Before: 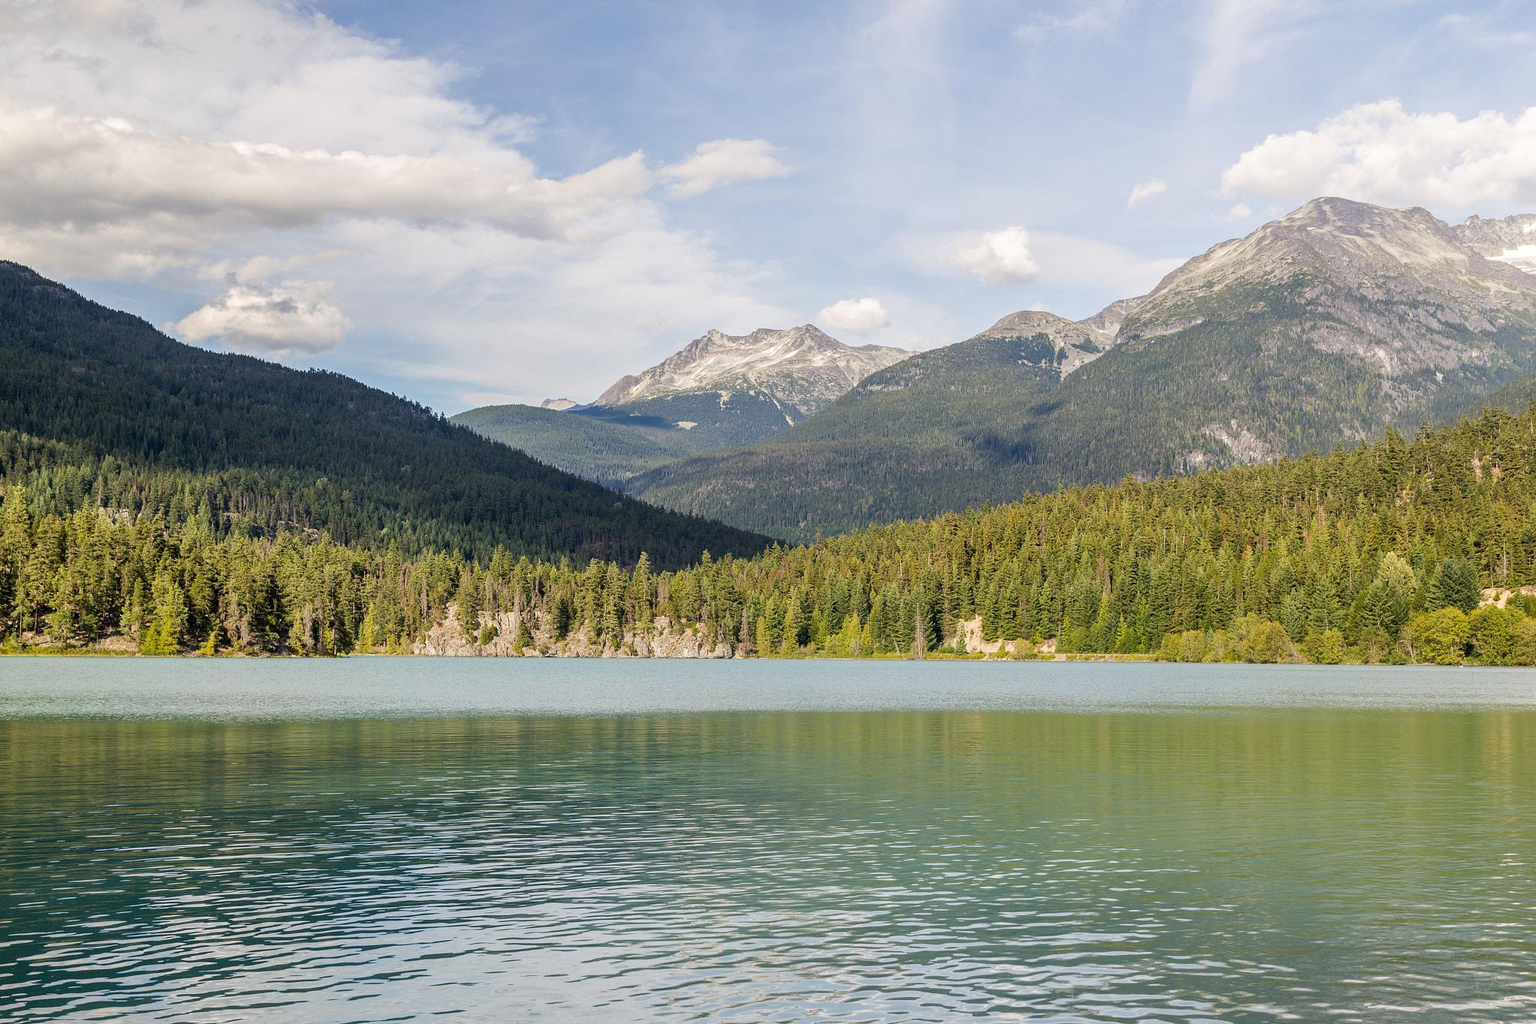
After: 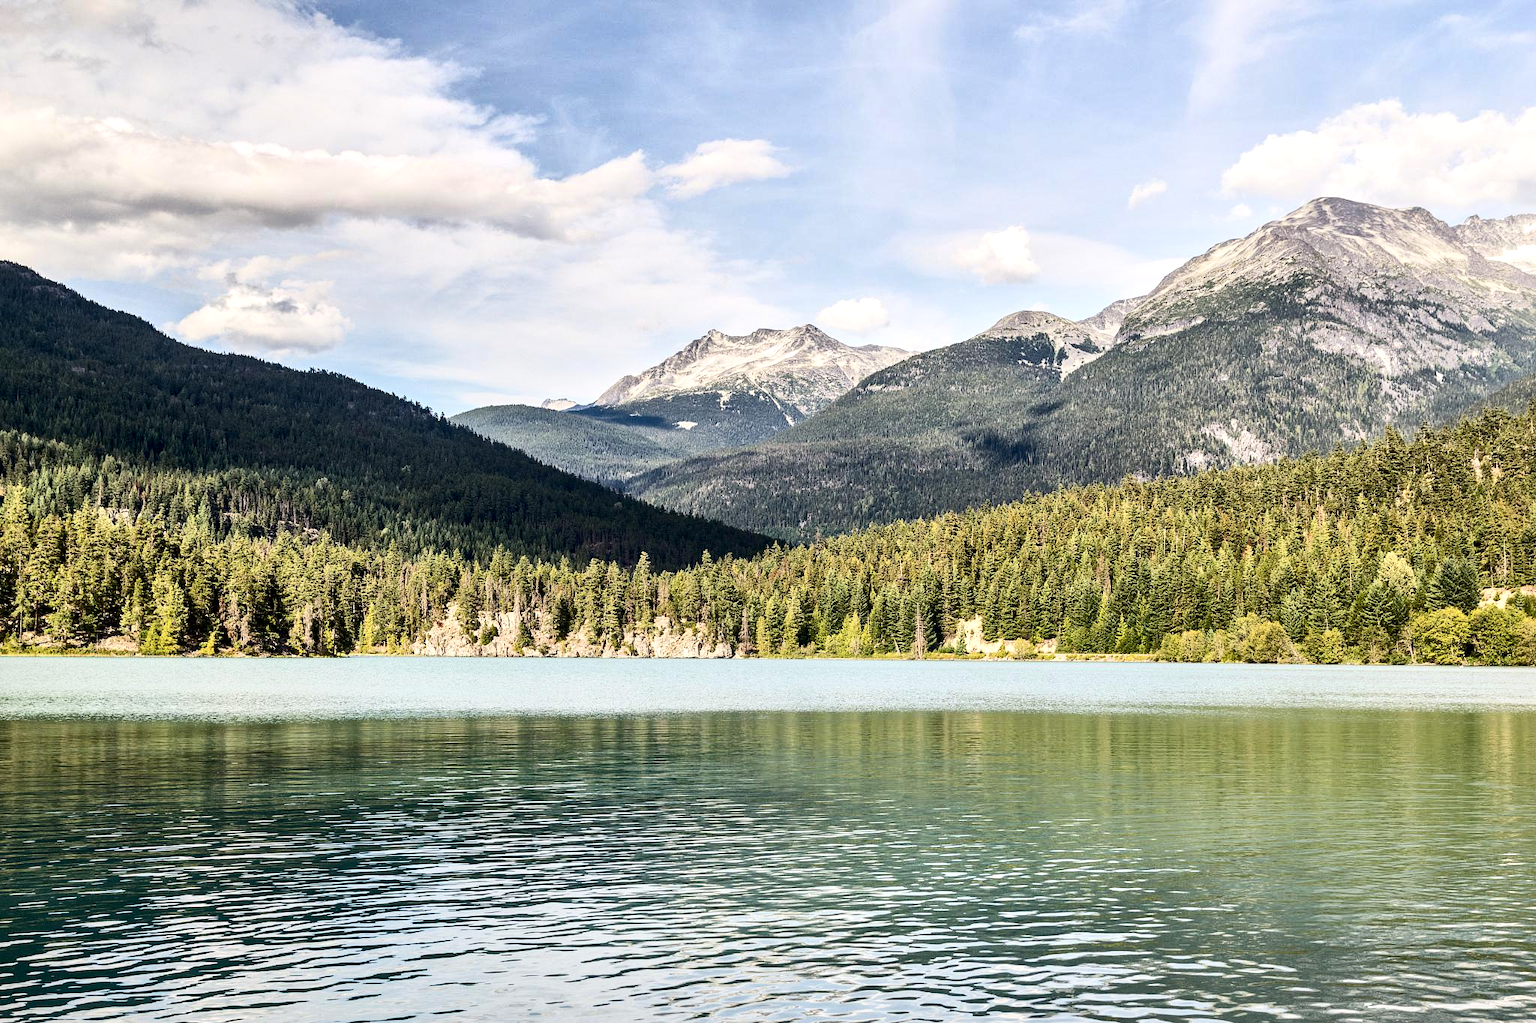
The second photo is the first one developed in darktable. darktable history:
local contrast: mode bilateral grid, contrast 24, coarseness 61, detail 151%, midtone range 0.2
shadows and highlights: soften with gaussian
contrast brightness saturation: contrast 0.379, brightness 0.104
